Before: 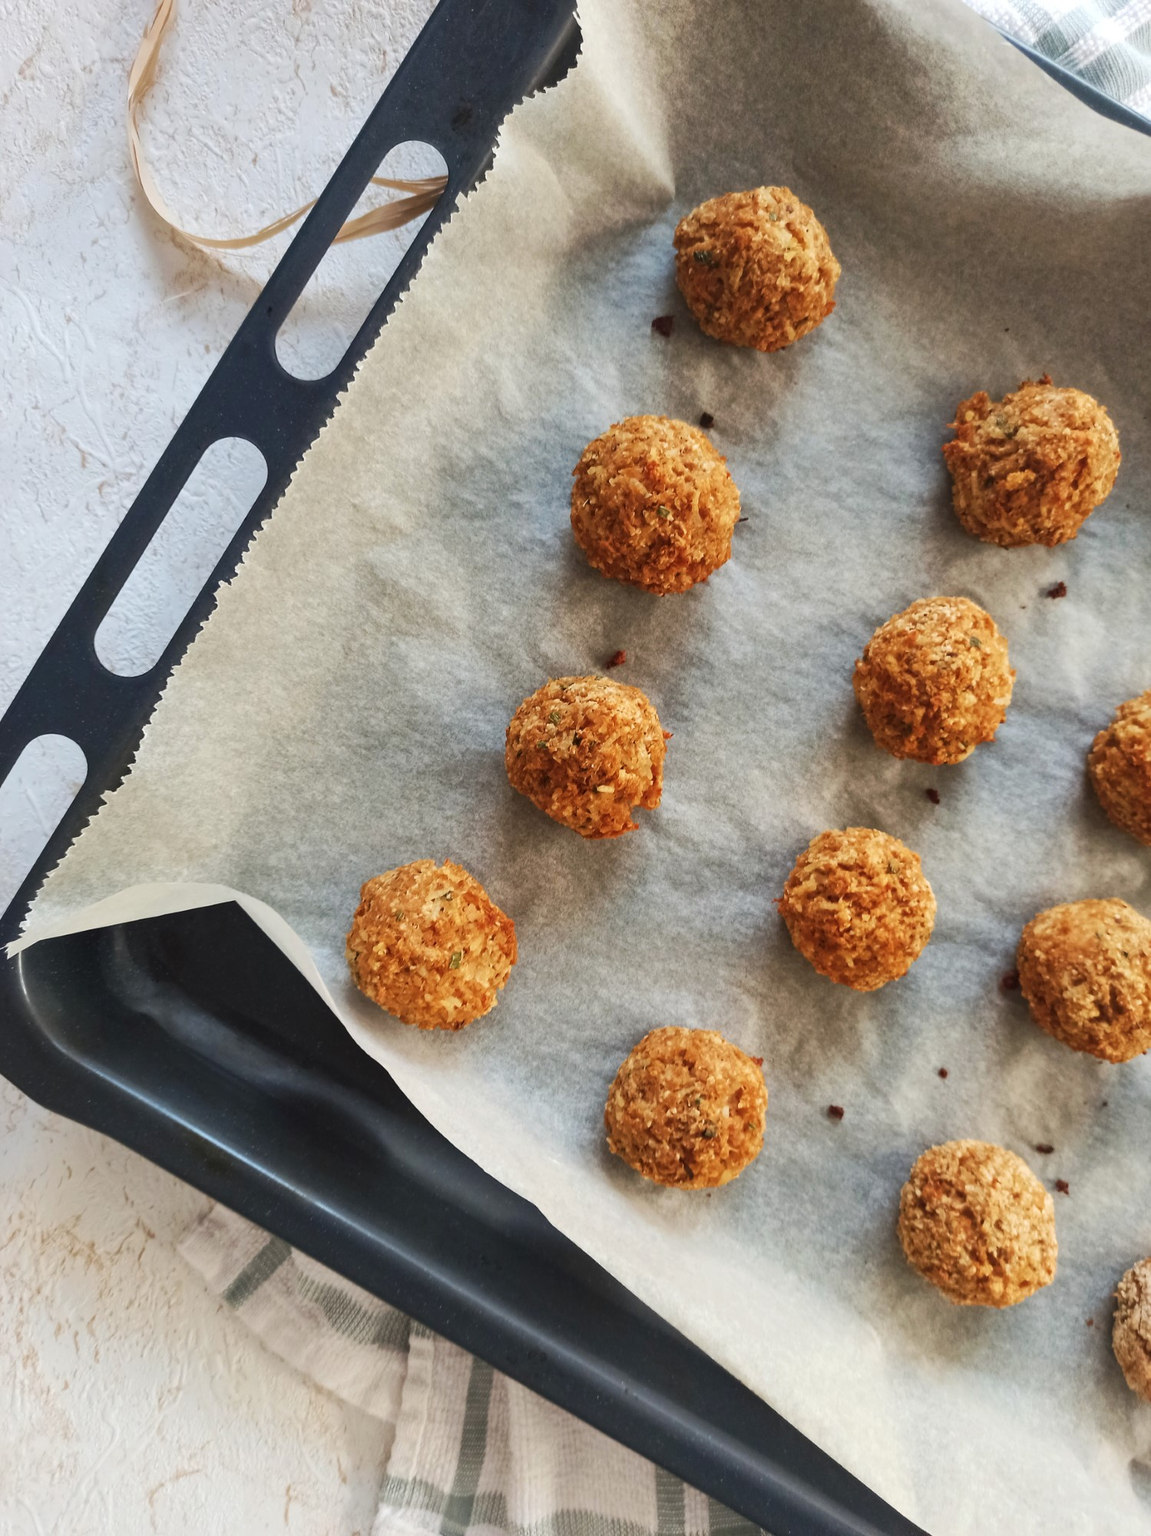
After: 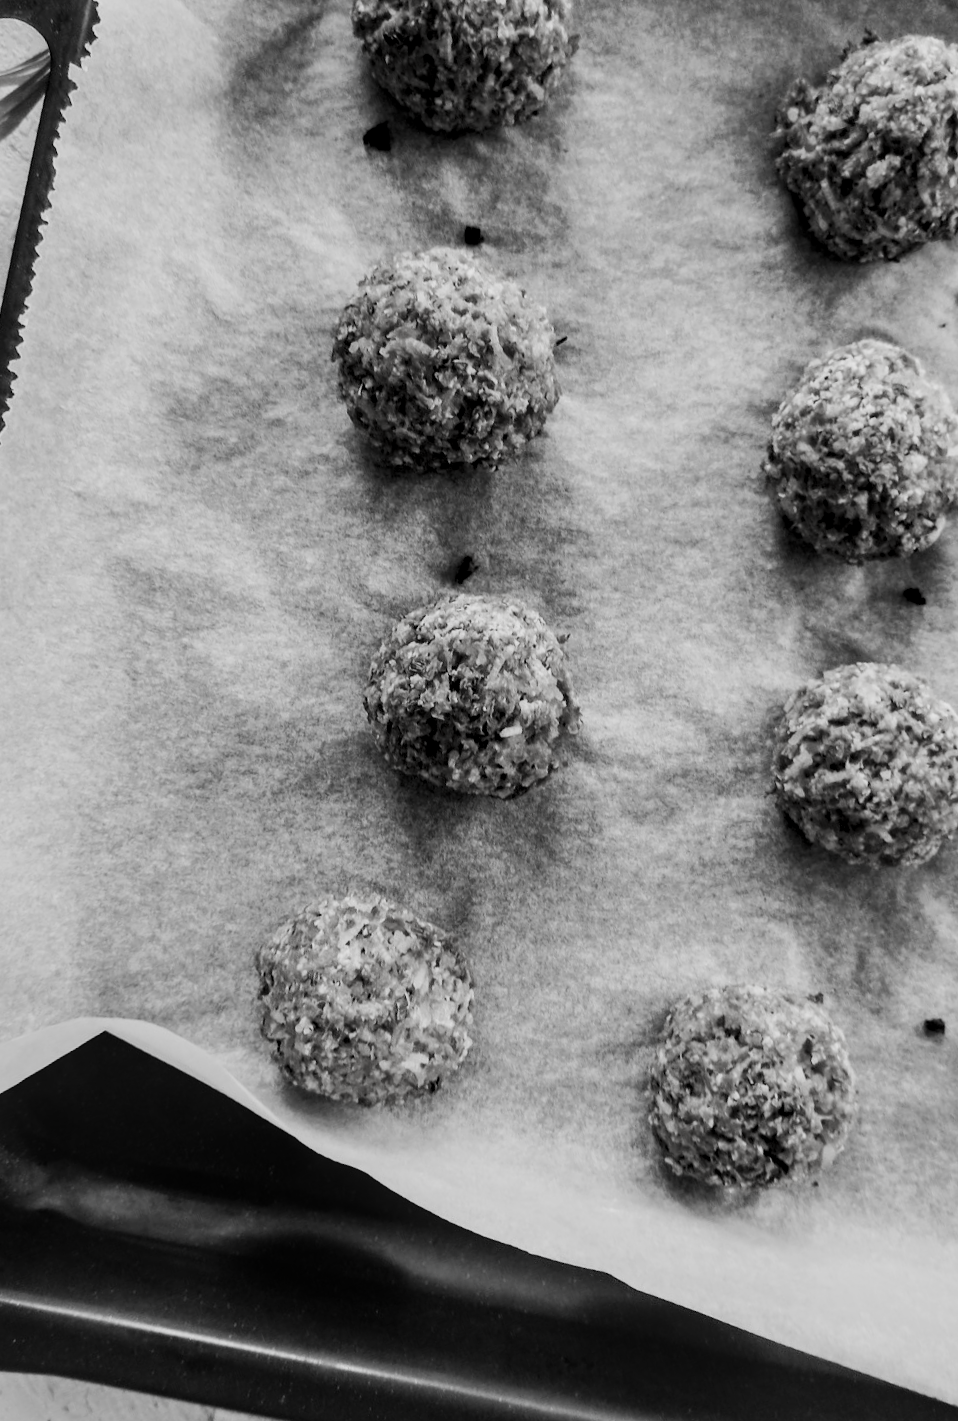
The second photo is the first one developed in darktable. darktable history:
filmic rgb: black relative exposure -5.11 EV, white relative exposure 3.54 EV, hardness 3.18, contrast 1.39, highlights saturation mix -49.46%, preserve chrominance no, color science v5 (2021), contrast in shadows safe, contrast in highlights safe
crop and rotate: angle 19.69°, left 6.925%, right 4.114%, bottom 1.131%
local contrast: detail 130%
color calibration: illuminant as shot in camera, x 0.358, y 0.373, temperature 4628.91 K
